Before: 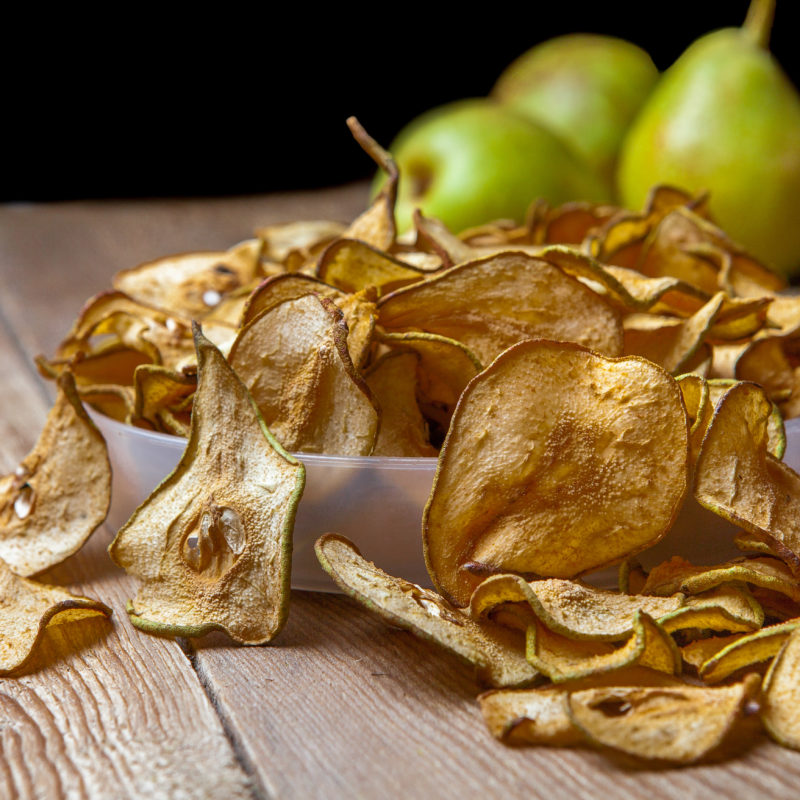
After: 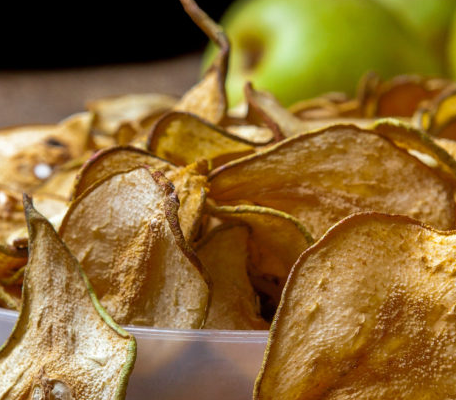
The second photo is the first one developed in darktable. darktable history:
crop: left 21.168%, top 15.919%, right 21.711%, bottom 34.031%
tone equalizer: -8 EV 0.051 EV, edges refinement/feathering 500, mask exposure compensation -1.57 EV, preserve details no
